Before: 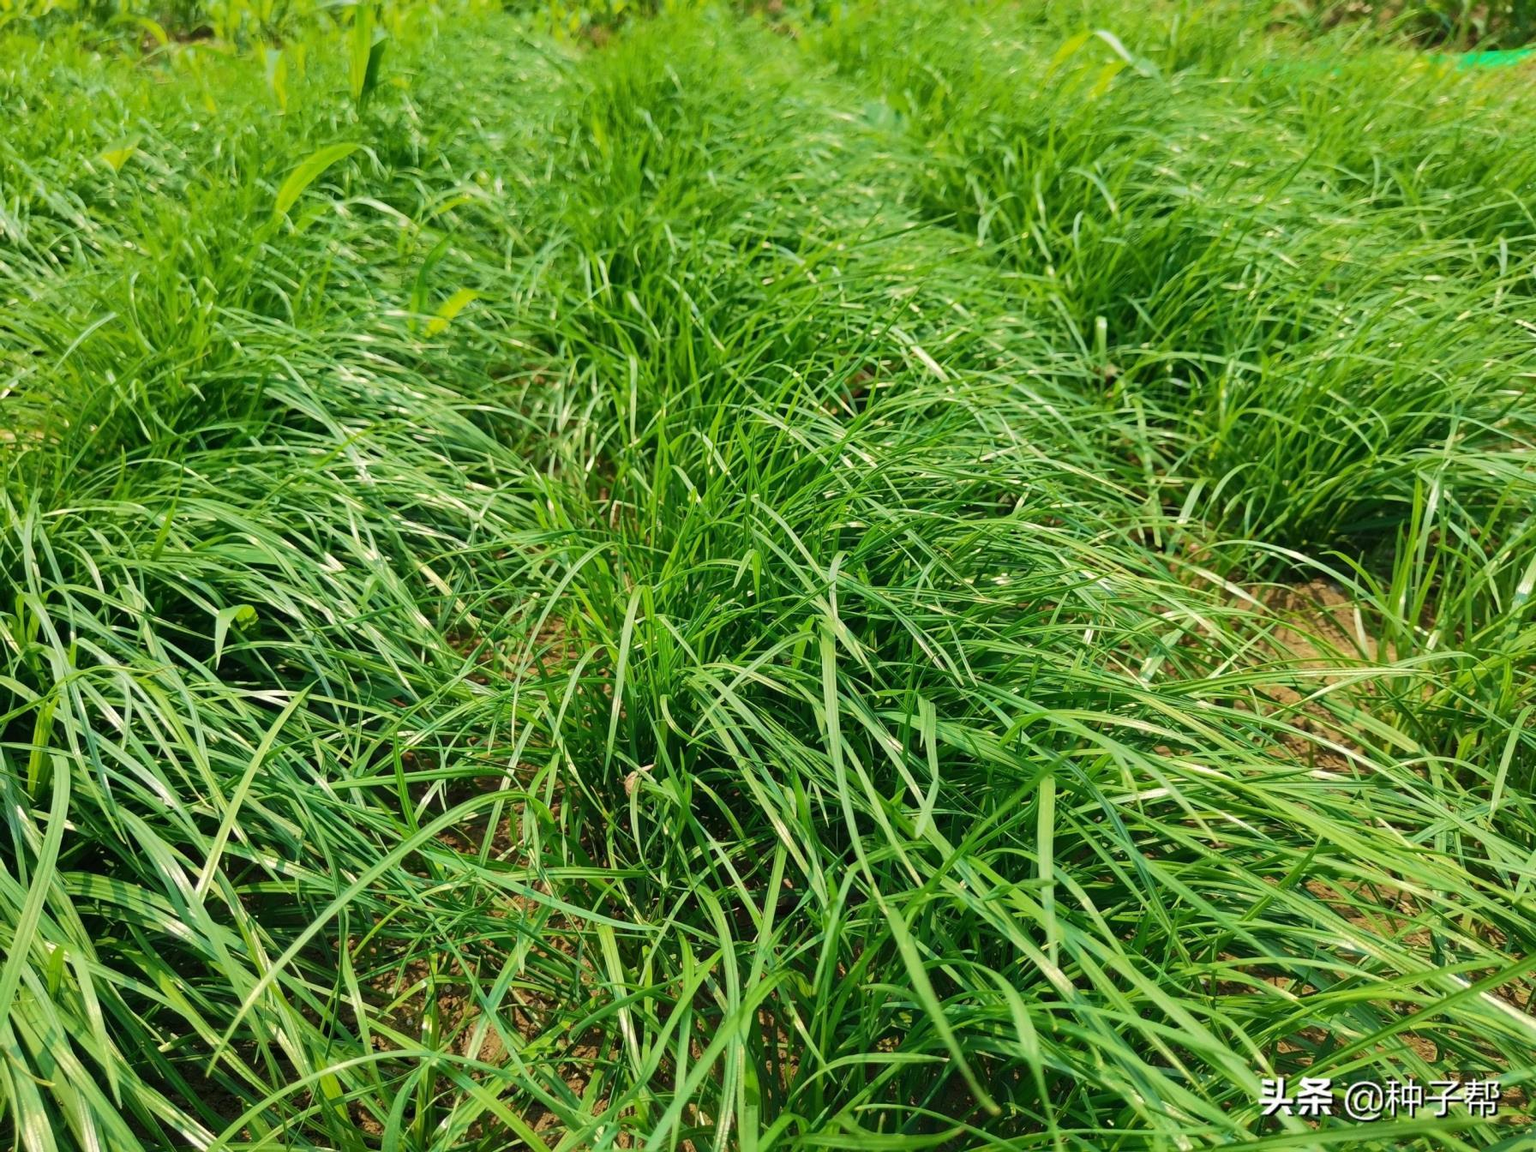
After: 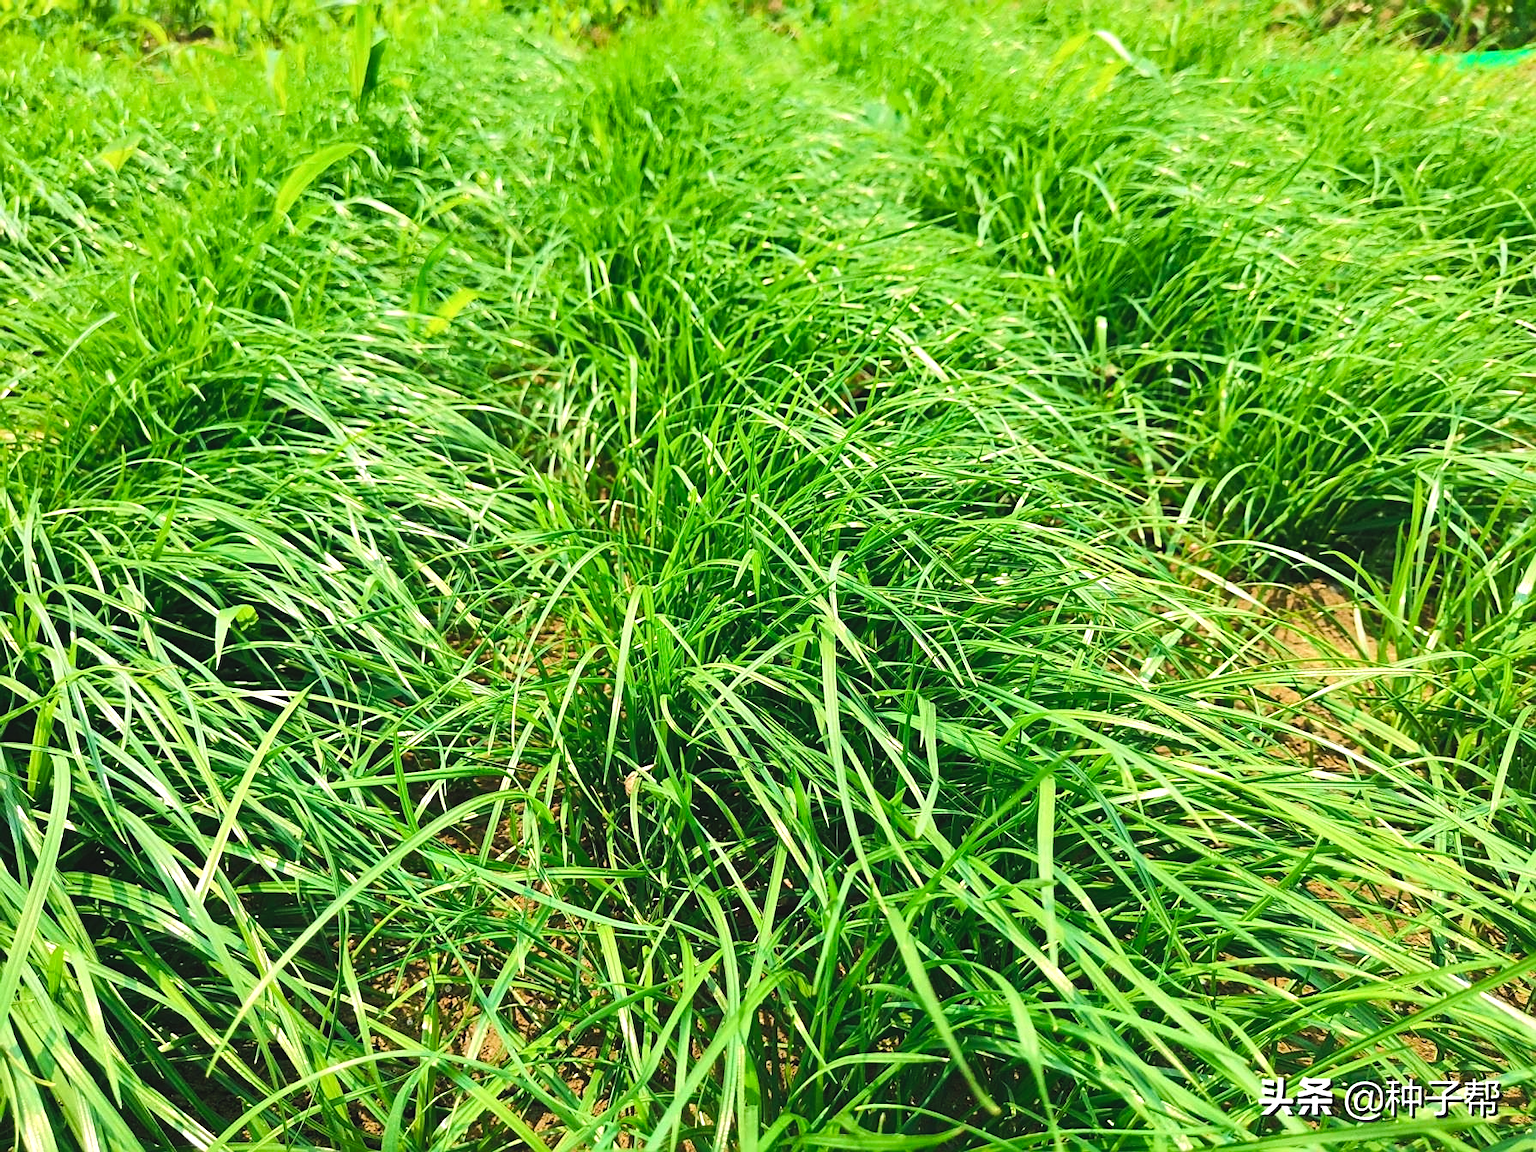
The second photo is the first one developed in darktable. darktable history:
color balance rgb: shadows lift › chroma 2%, shadows lift › hue 135.47°, highlights gain › chroma 2%, highlights gain › hue 291.01°, global offset › luminance 0.5%, perceptual saturation grading › global saturation -10.8%, perceptual saturation grading › highlights -26.83%, perceptual saturation grading › shadows 21.25%, perceptual brilliance grading › highlights 17.77%, perceptual brilliance grading › mid-tones 31.71%, perceptual brilliance grading › shadows -31.01%, global vibrance 24.91%
exposure: exposure 0 EV, compensate highlight preservation false
contrast brightness saturation: brightness 0.13
sharpen: on, module defaults
color correction: saturation 1.34
